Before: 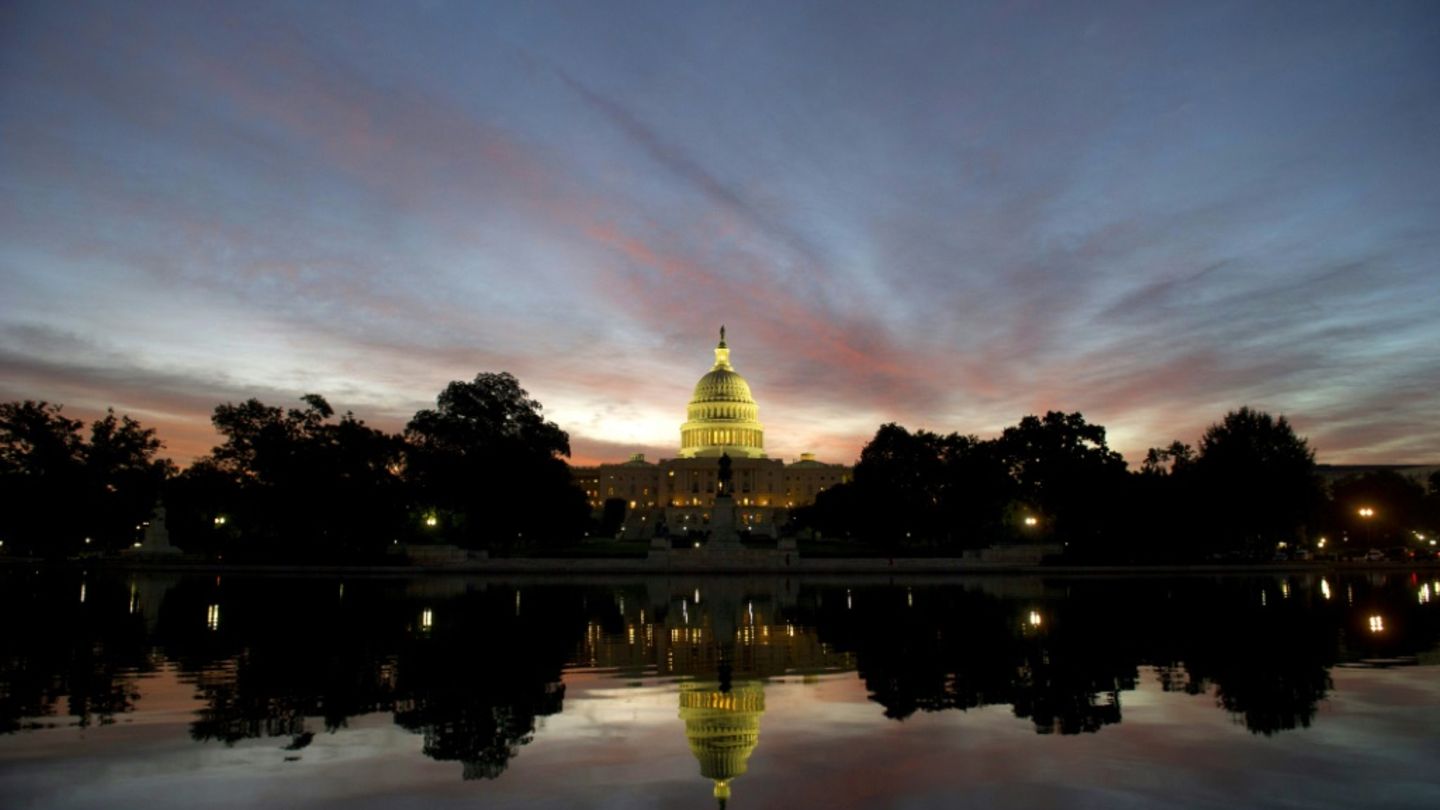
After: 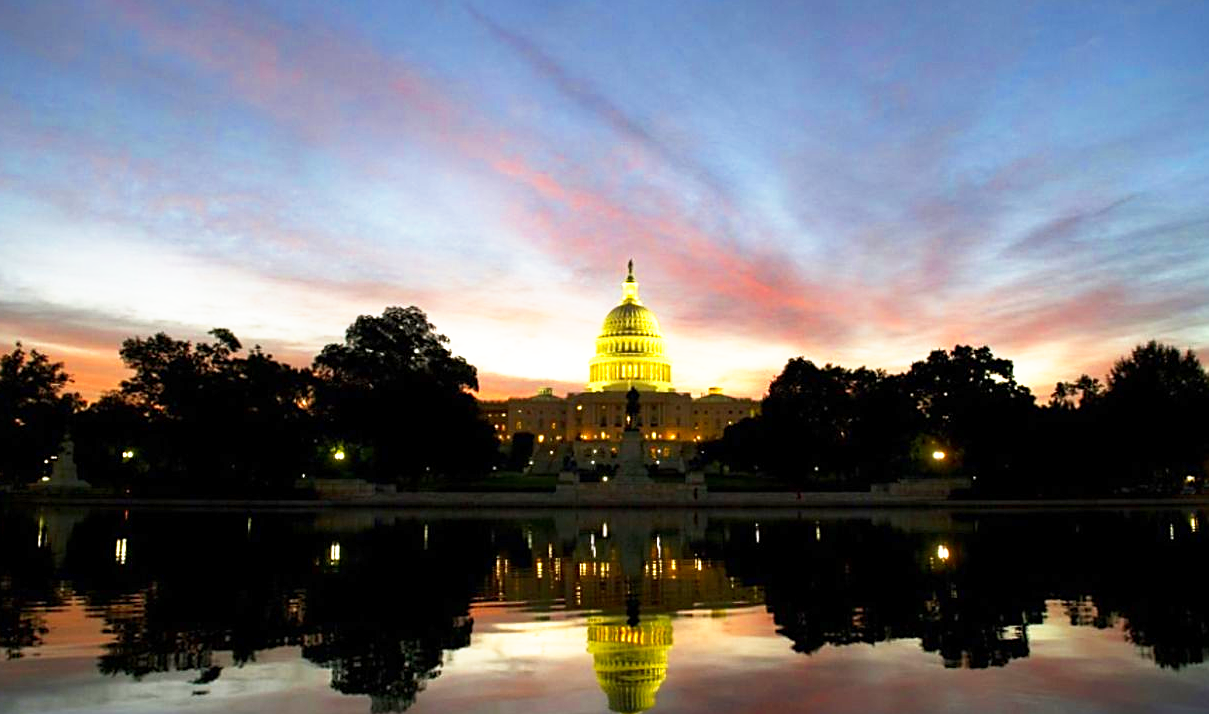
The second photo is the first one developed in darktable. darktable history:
crop: left 6.446%, top 8.188%, right 9.538%, bottom 3.548%
sharpen: on, module defaults
color zones: curves: ch0 [(0, 0.613) (0.01, 0.613) (0.245, 0.448) (0.498, 0.529) (0.642, 0.665) (0.879, 0.777) (0.99, 0.613)]; ch1 [(0, 0) (0.143, 0) (0.286, 0) (0.429, 0) (0.571, 0) (0.714, 0) (0.857, 0)], mix -138.01%
base curve: curves: ch0 [(0, 0) (0.495, 0.917) (1, 1)], preserve colors none
